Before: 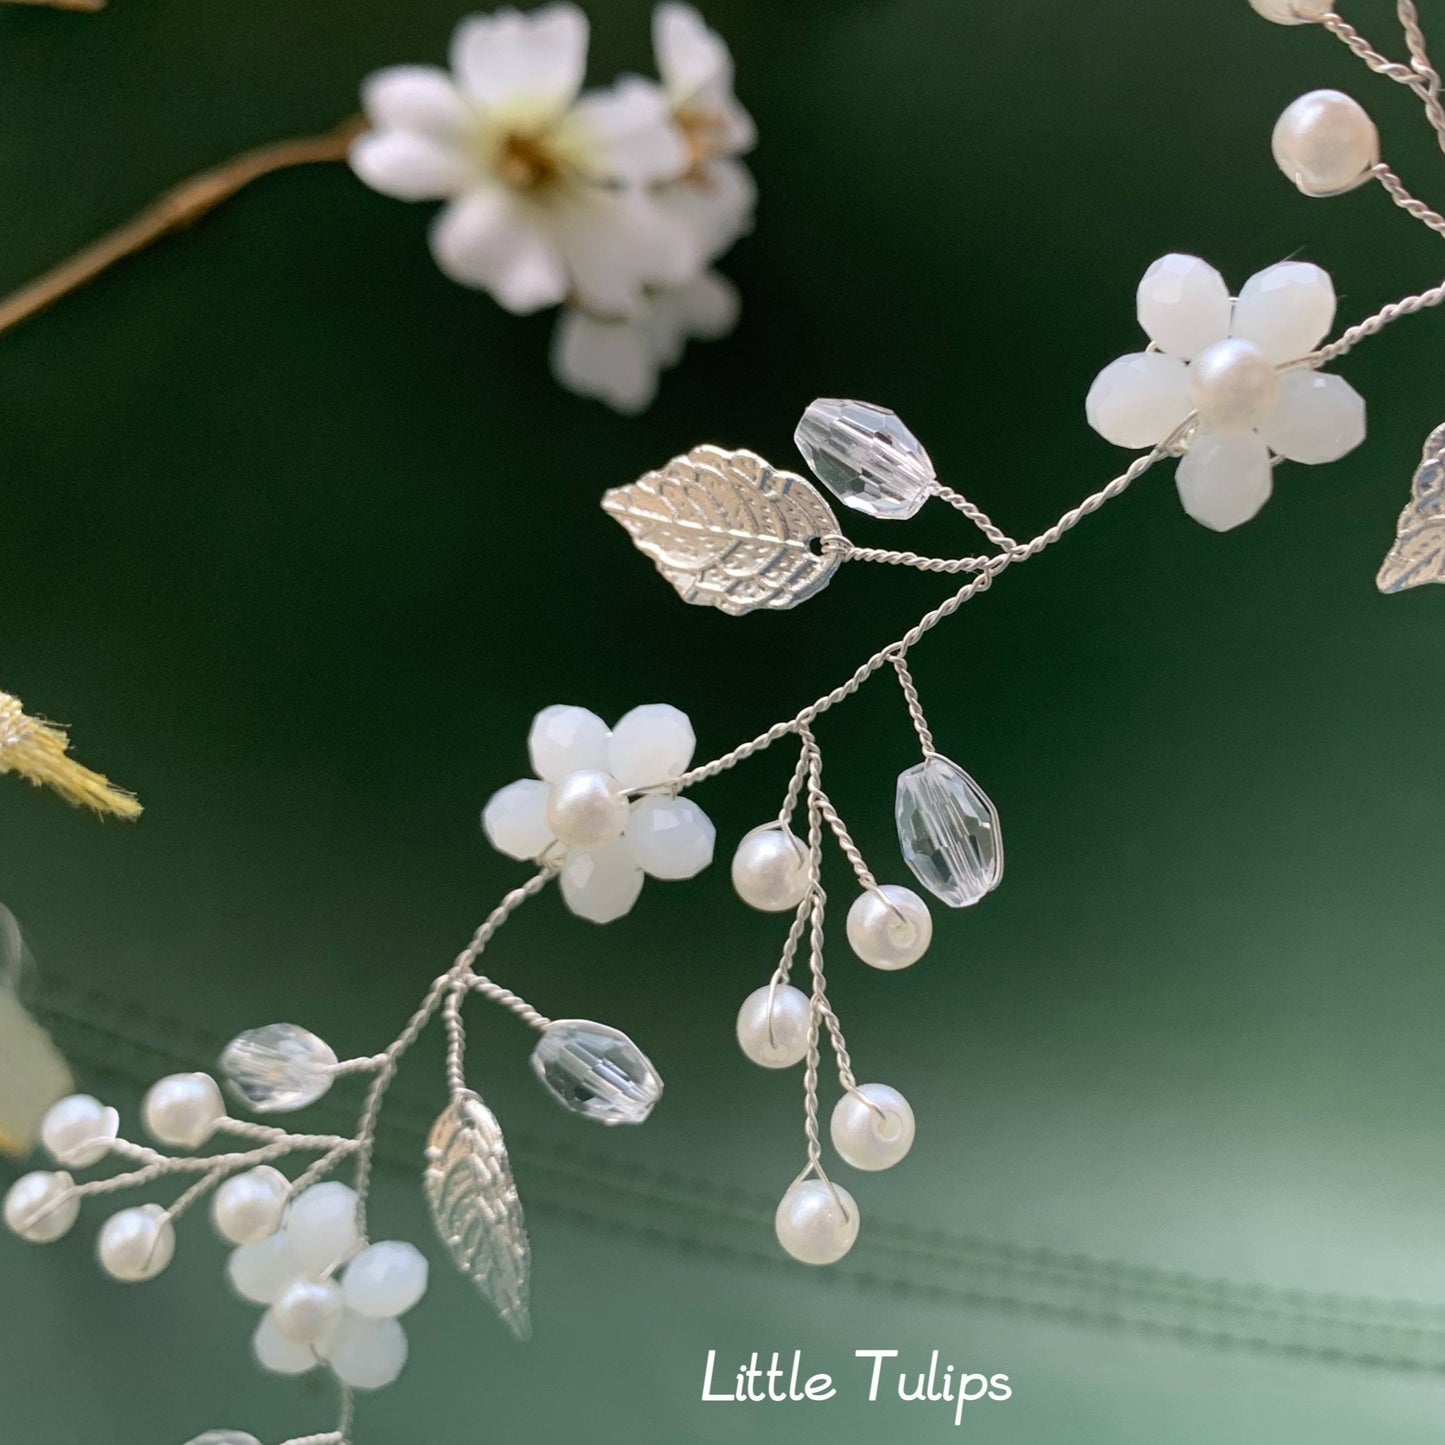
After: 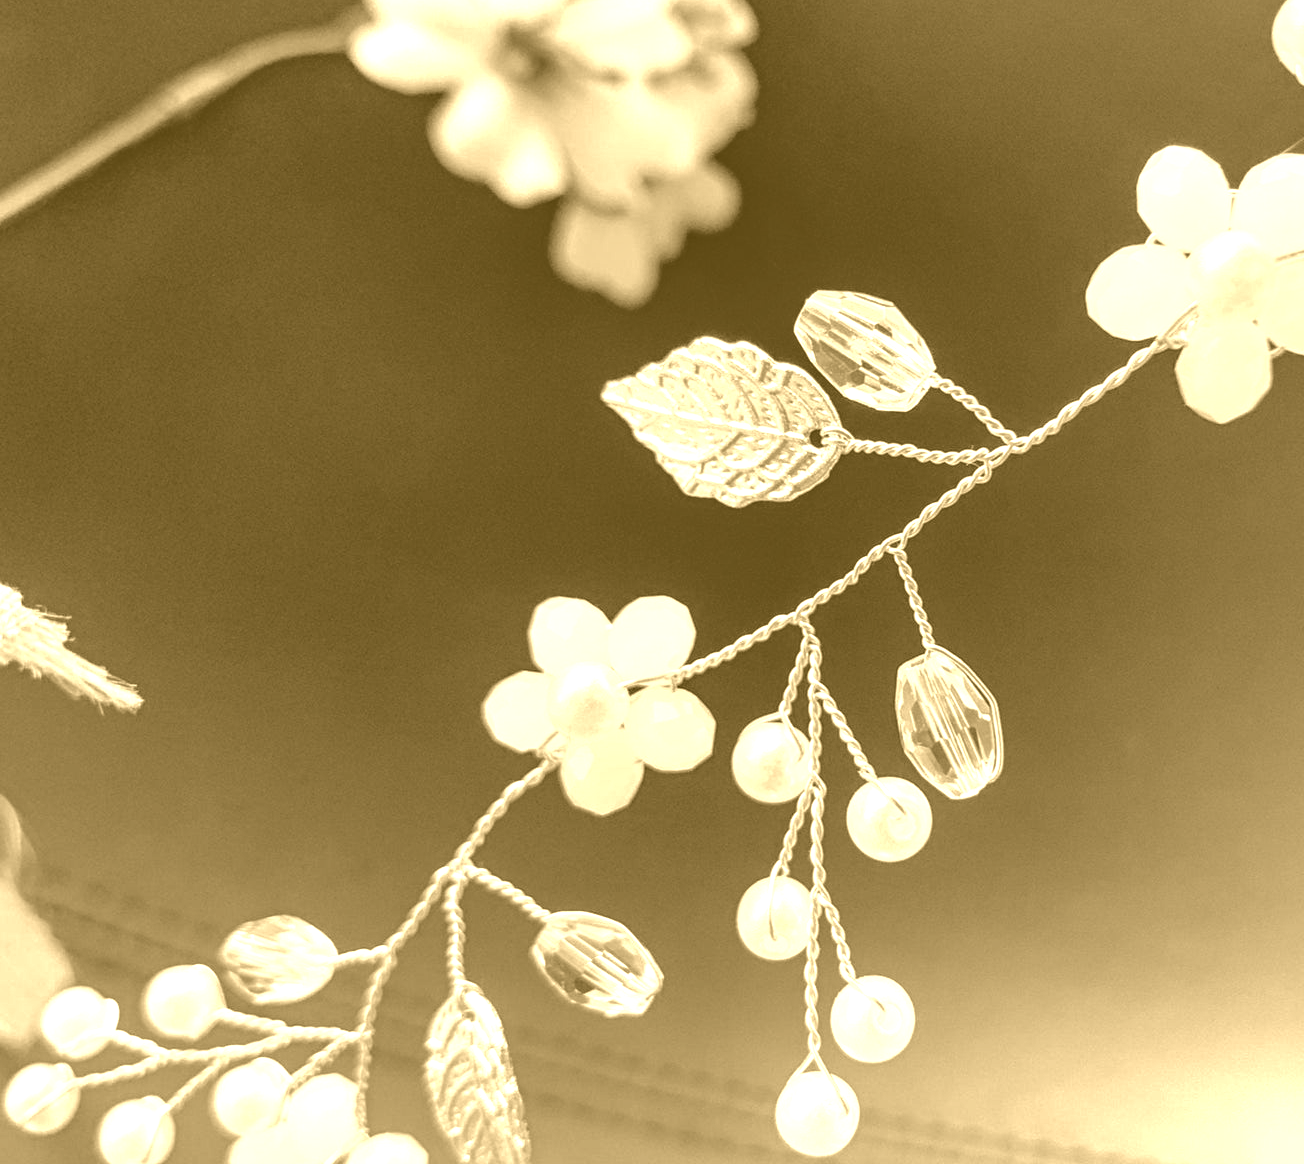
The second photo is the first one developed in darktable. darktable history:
crop: top 7.49%, right 9.717%, bottom 11.943%
colorize: hue 36°, source mix 100%
local contrast: detail 130%
base curve: curves: ch0 [(0, 0) (0.257, 0.25) (0.482, 0.586) (0.757, 0.871) (1, 1)]
